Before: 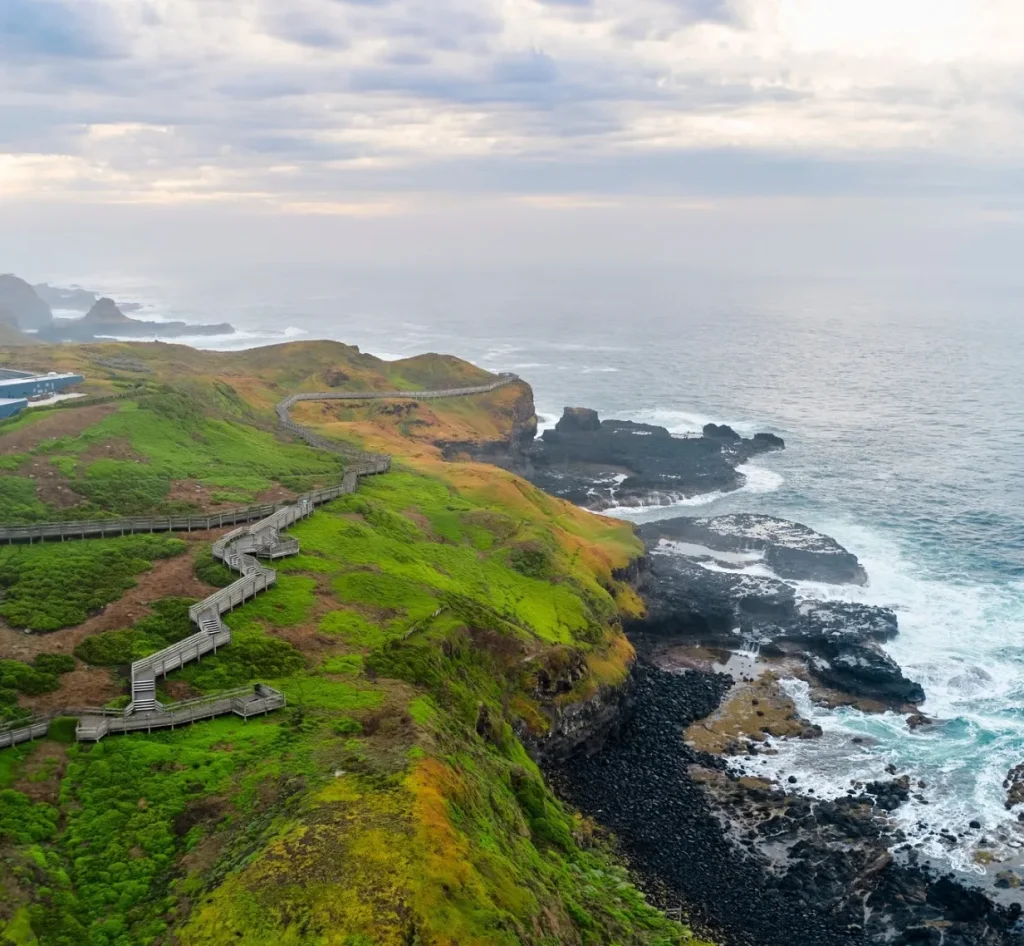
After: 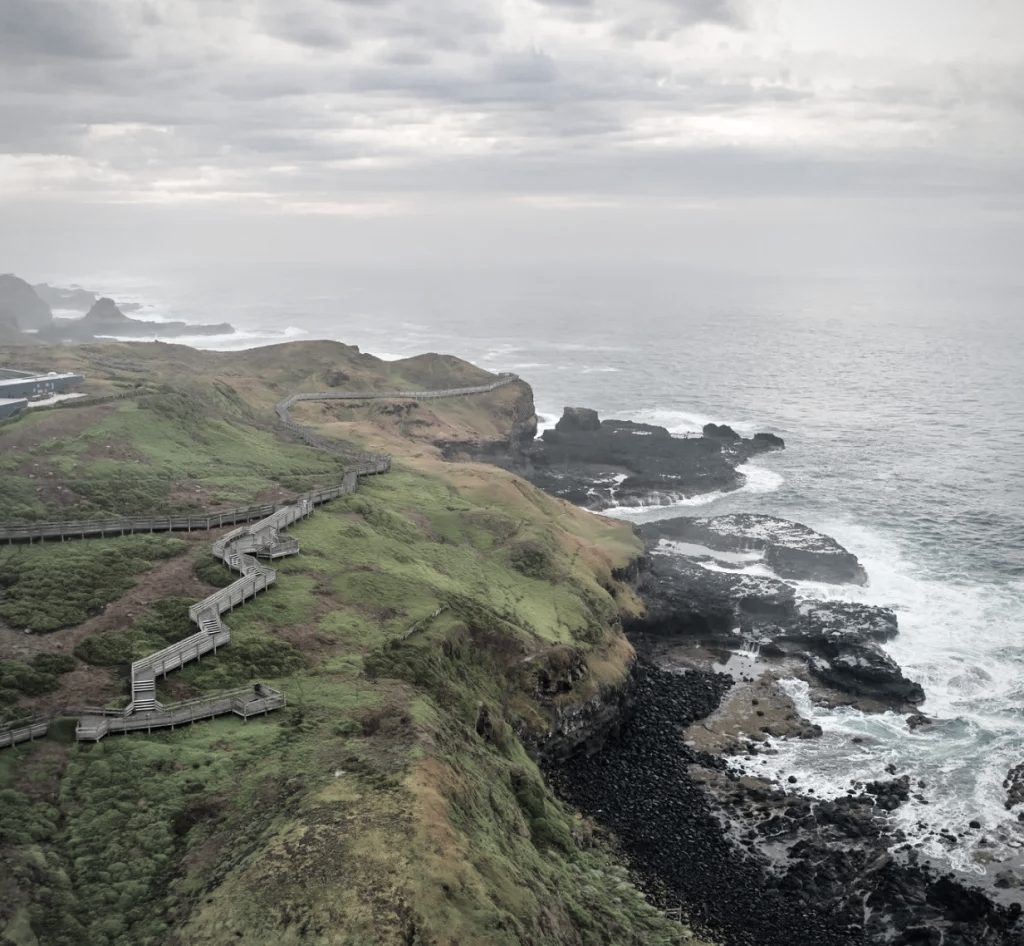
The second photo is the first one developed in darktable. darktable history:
exposure: exposure 0.081 EV, compensate highlight preservation false
vignetting: fall-off radius 81.94%
color zones: curves: ch1 [(0, 0.153) (0.143, 0.15) (0.286, 0.151) (0.429, 0.152) (0.571, 0.152) (0.714, 0.151) (0.857, 0.151) (1, 0.153)]
